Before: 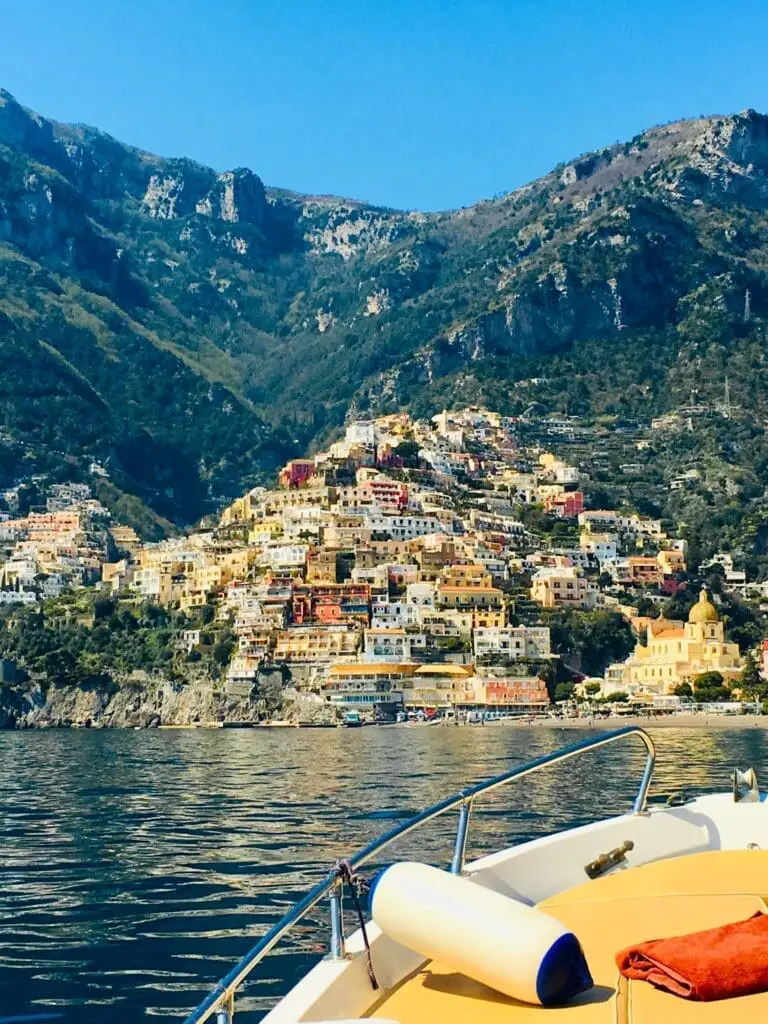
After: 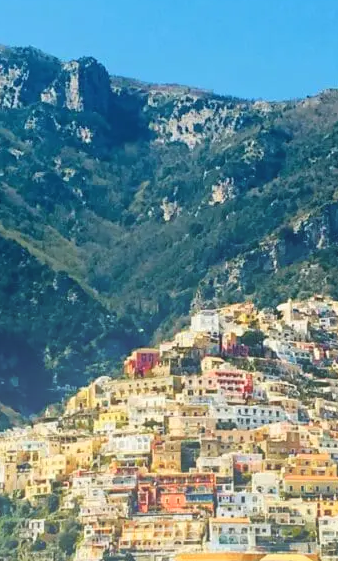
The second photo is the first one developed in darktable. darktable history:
bloom: on, module defaults
crop: left 20.248%, top 10.86%, right 35.675%, bottom 34.321%
